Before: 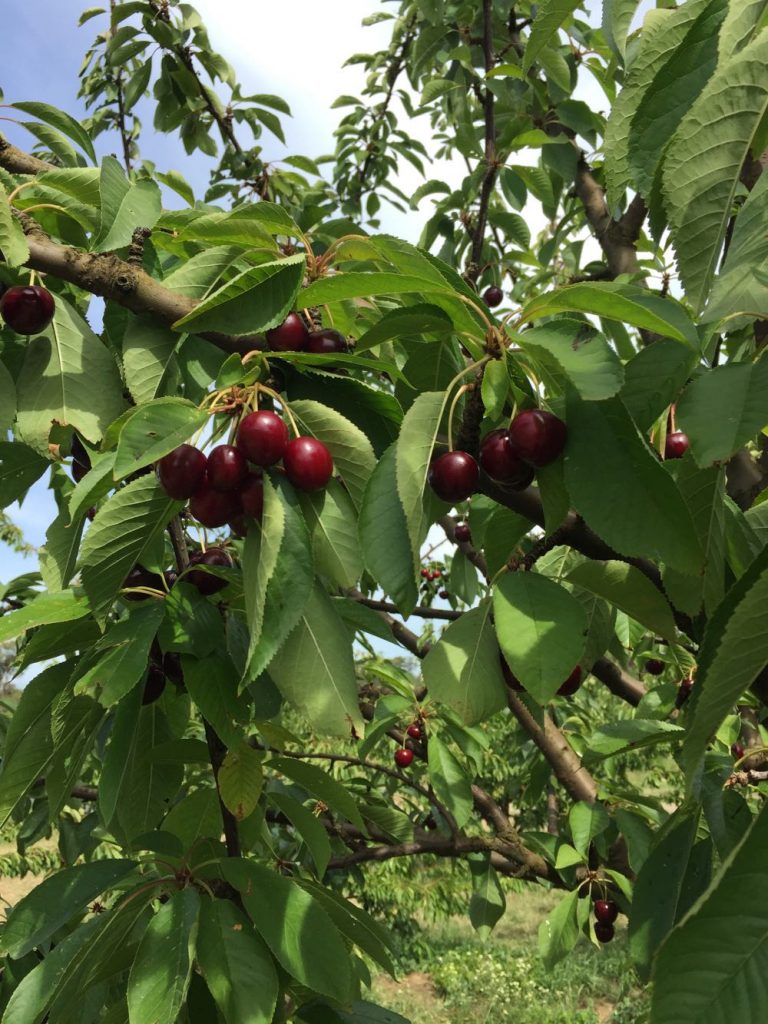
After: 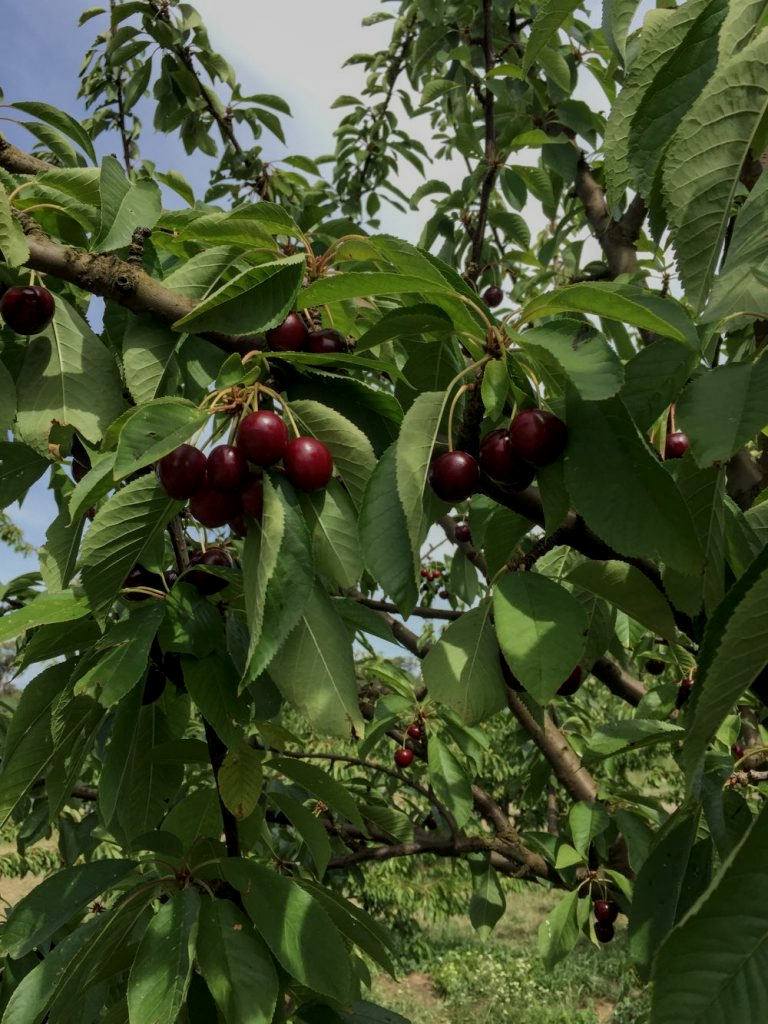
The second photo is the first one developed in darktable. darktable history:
exposure: black level correction 0, exposure -0.766 EV, compensate highlight preservation false
local contrast: on, module defaults
